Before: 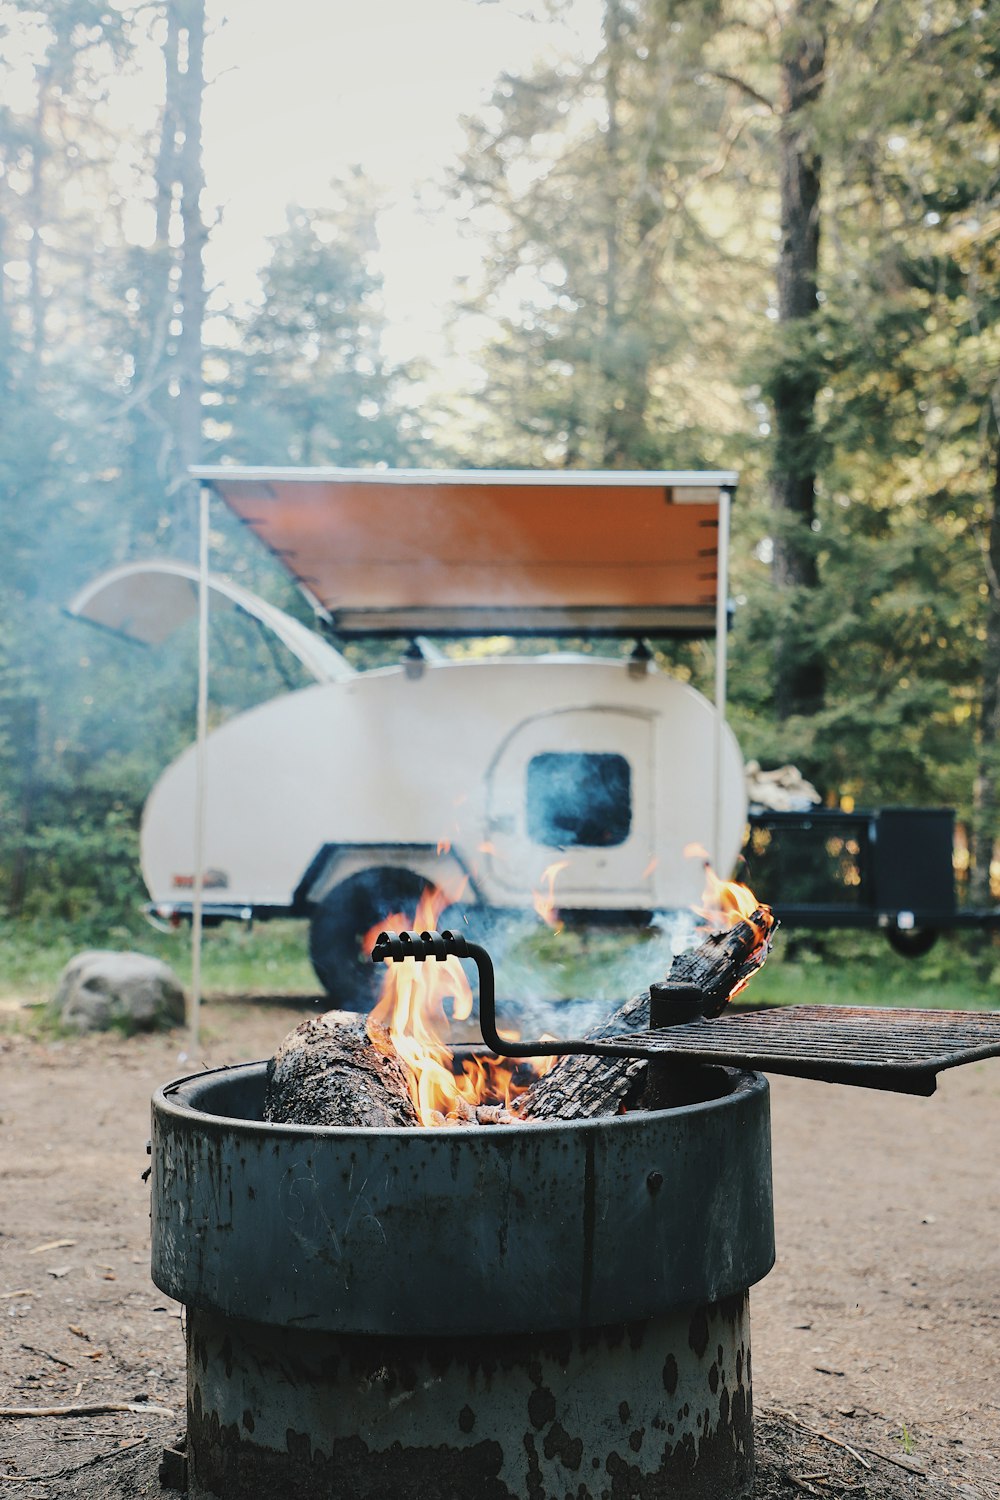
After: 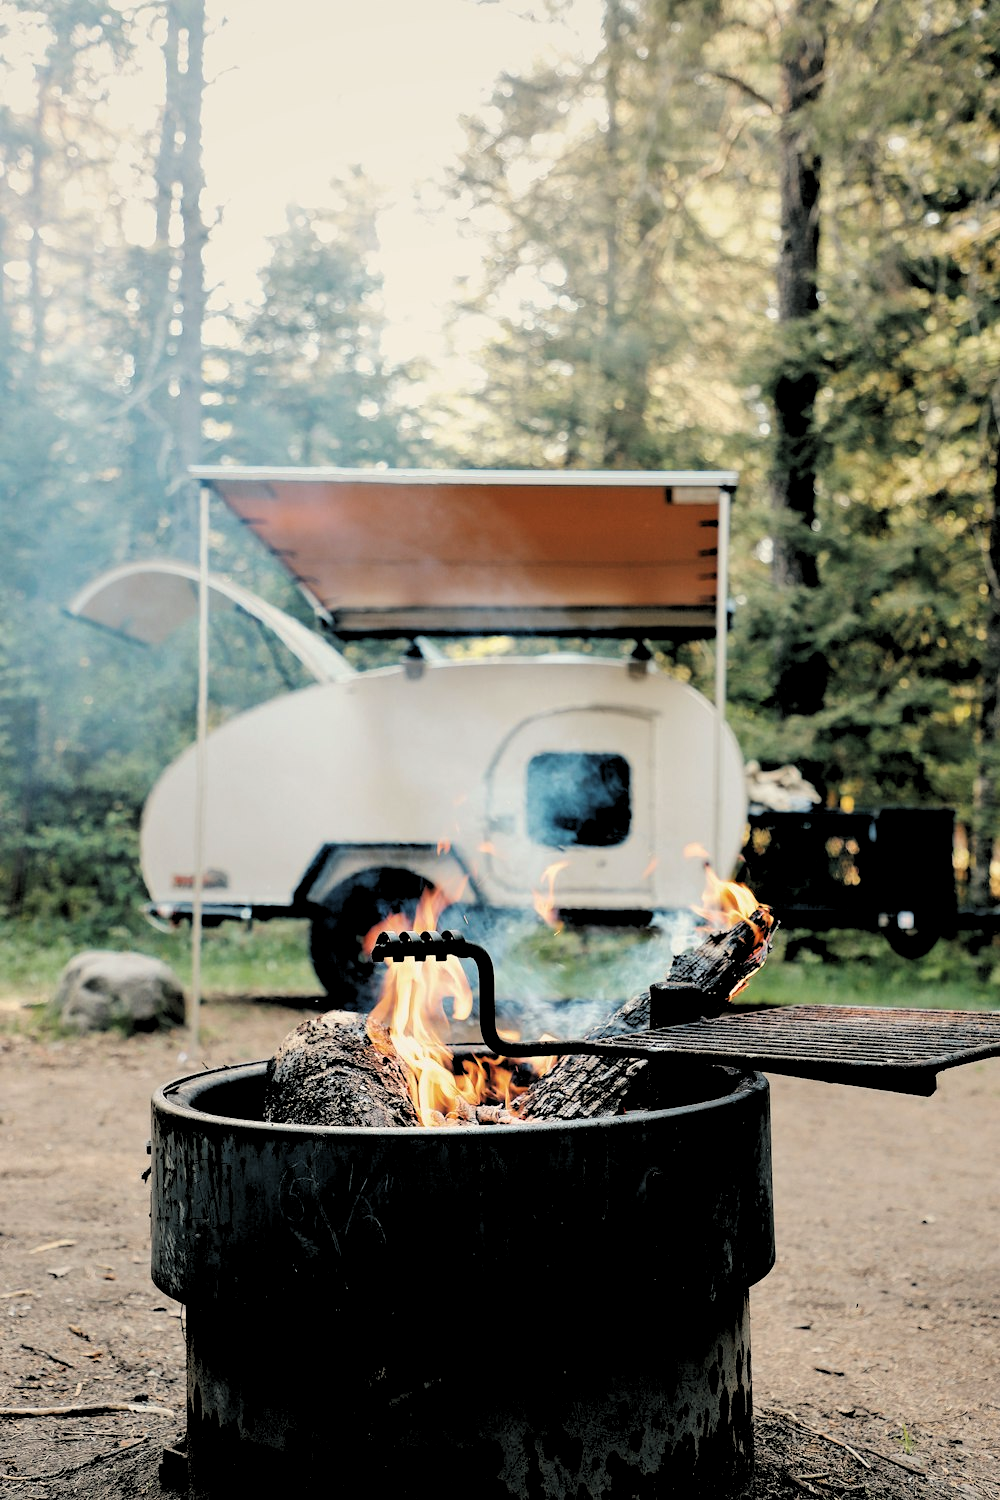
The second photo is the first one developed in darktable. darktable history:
rgb levels: levels [[0.034, 0.472, 0.904], [0, 0.5, 1], [0, 0.5, 1]]
color calibration: x 0.334, y 0.349, temperature 5426 K
